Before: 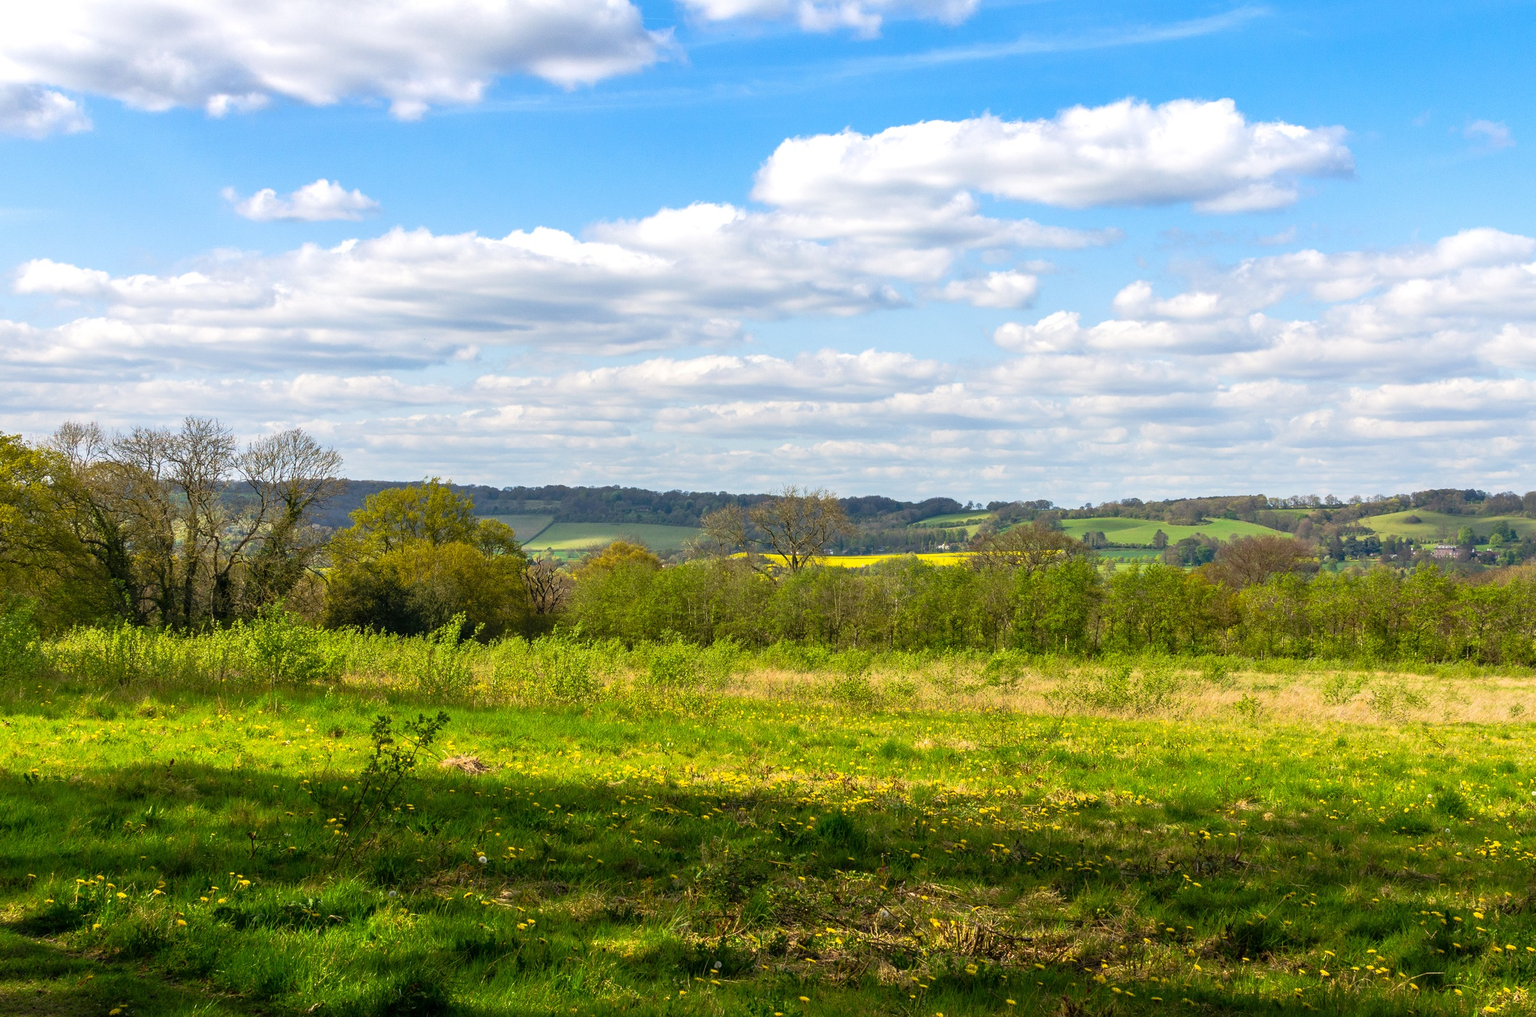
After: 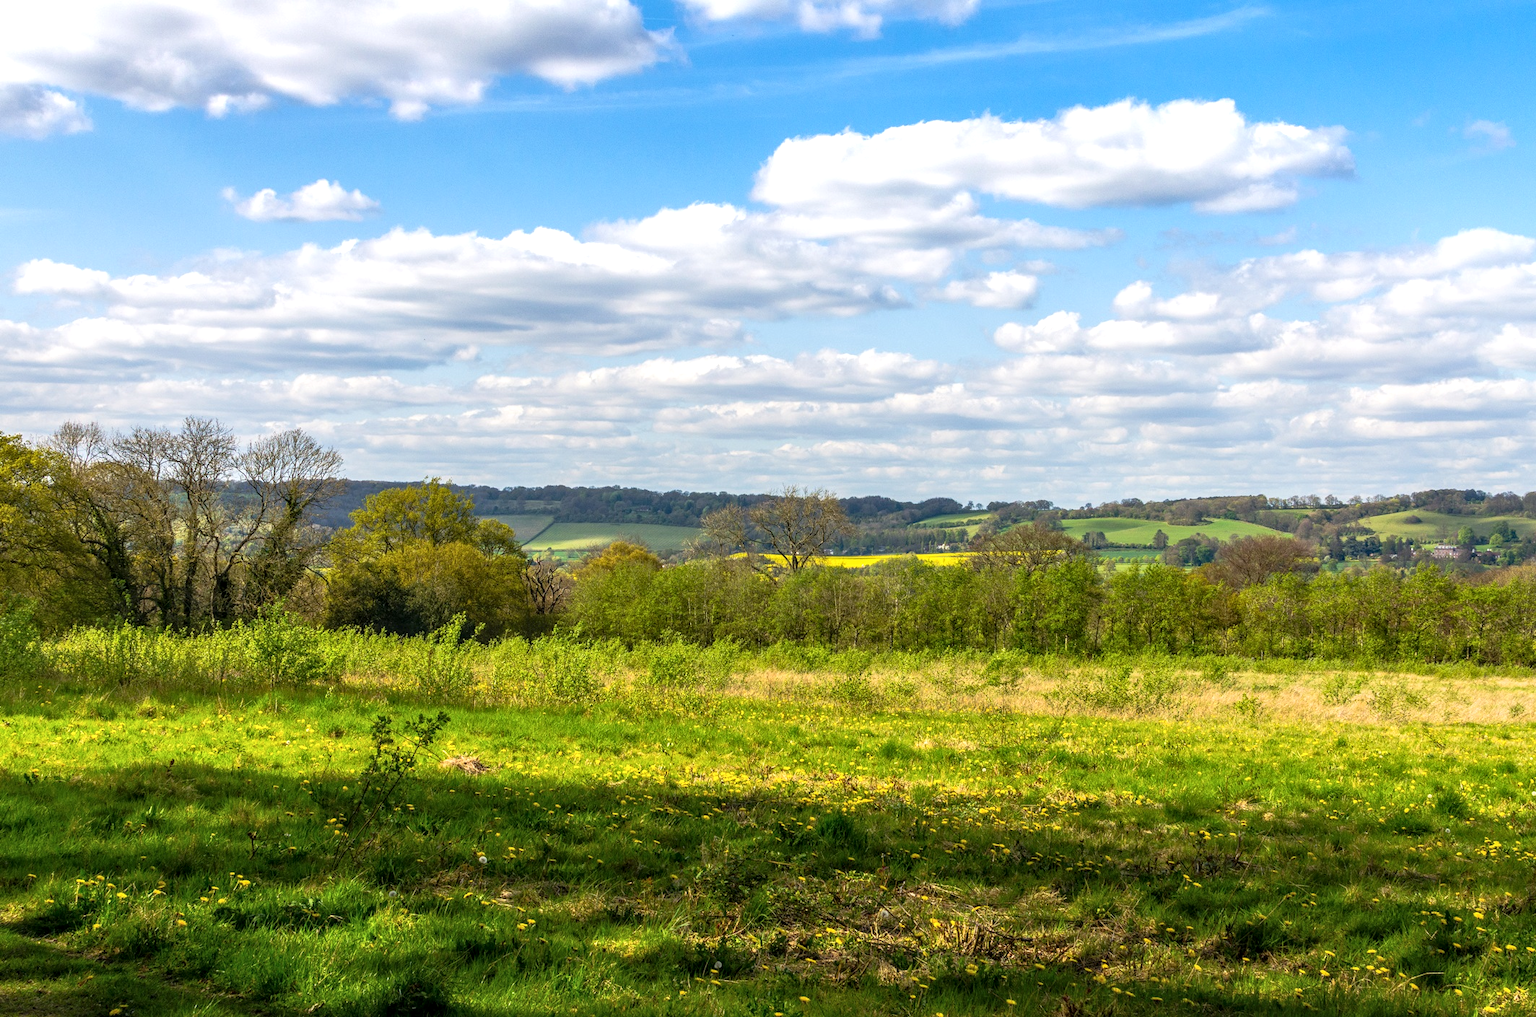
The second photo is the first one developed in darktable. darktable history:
local contrast: on, module defaults
exposure: black level correction -0.001, exposure 0.08 EV, compensate highlight preservation false
